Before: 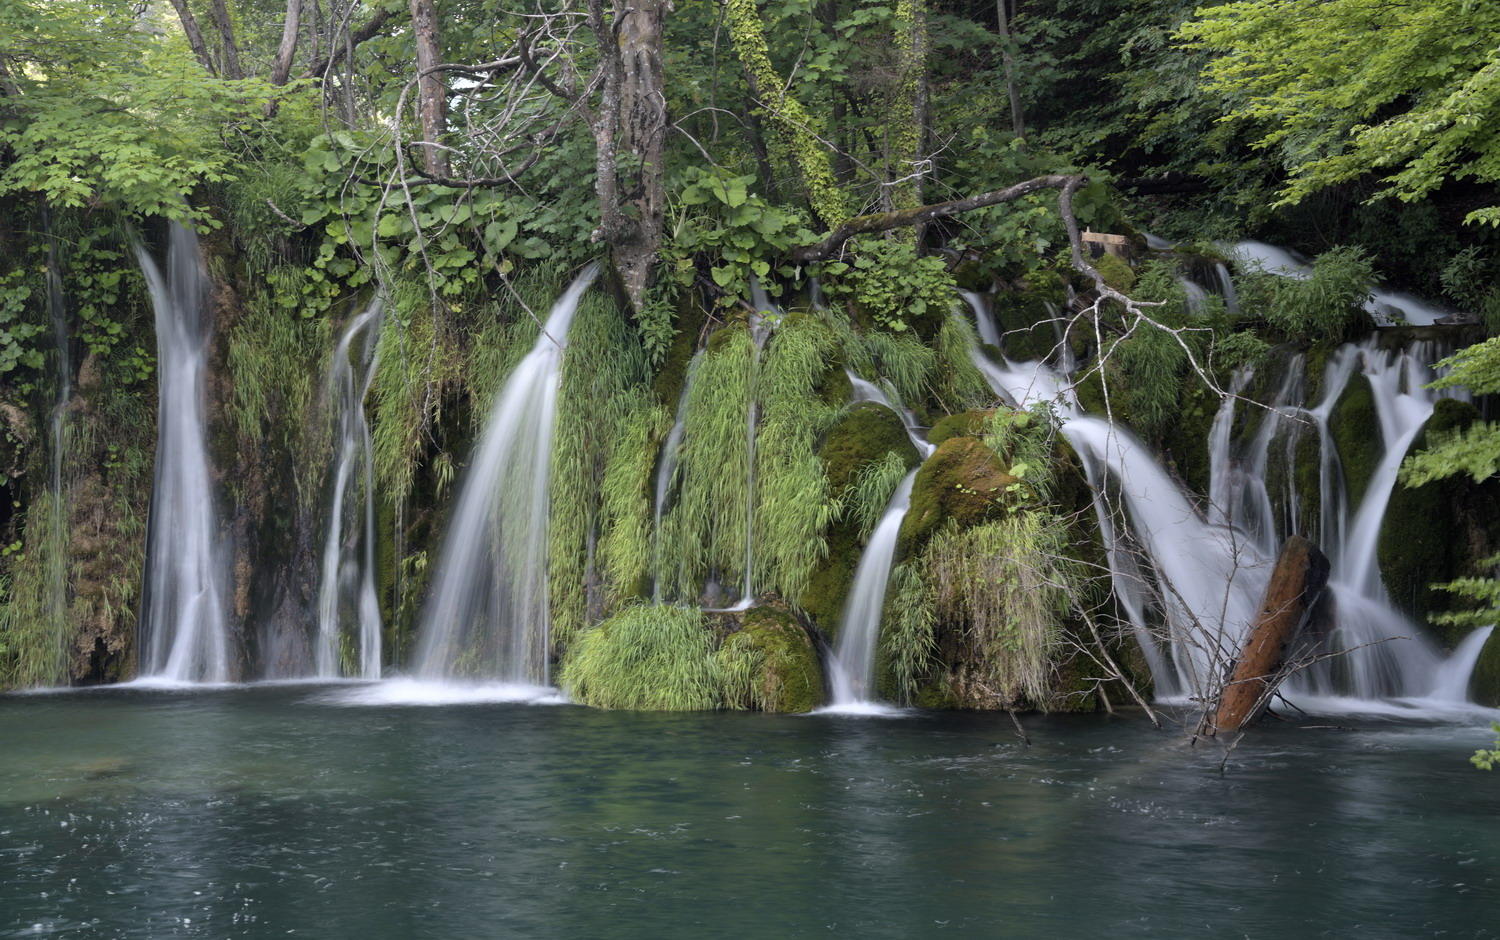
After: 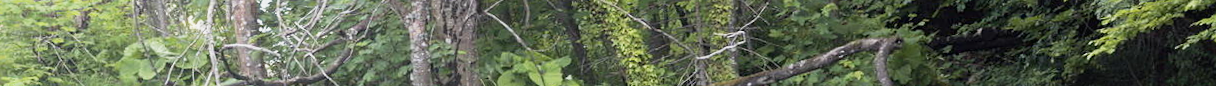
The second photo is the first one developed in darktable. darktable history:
rotate and perspective: rotation -3.52°, crop left 0.036, crop right 0.964, crop top 0.081, crop bottom 0.919
crop and rotate: left 9.644%, top 9.491%, right 6.021%, bottom 80.509%
bloom: on, module defaults
base curve: curves: ch0 [(0, 0) (0.088, 0.125) (0.176, 0.251) (0.354, 0.501) (0.613, 0.749) (1, 0.877)], preserve colors none
sharpen: amount 0.2
